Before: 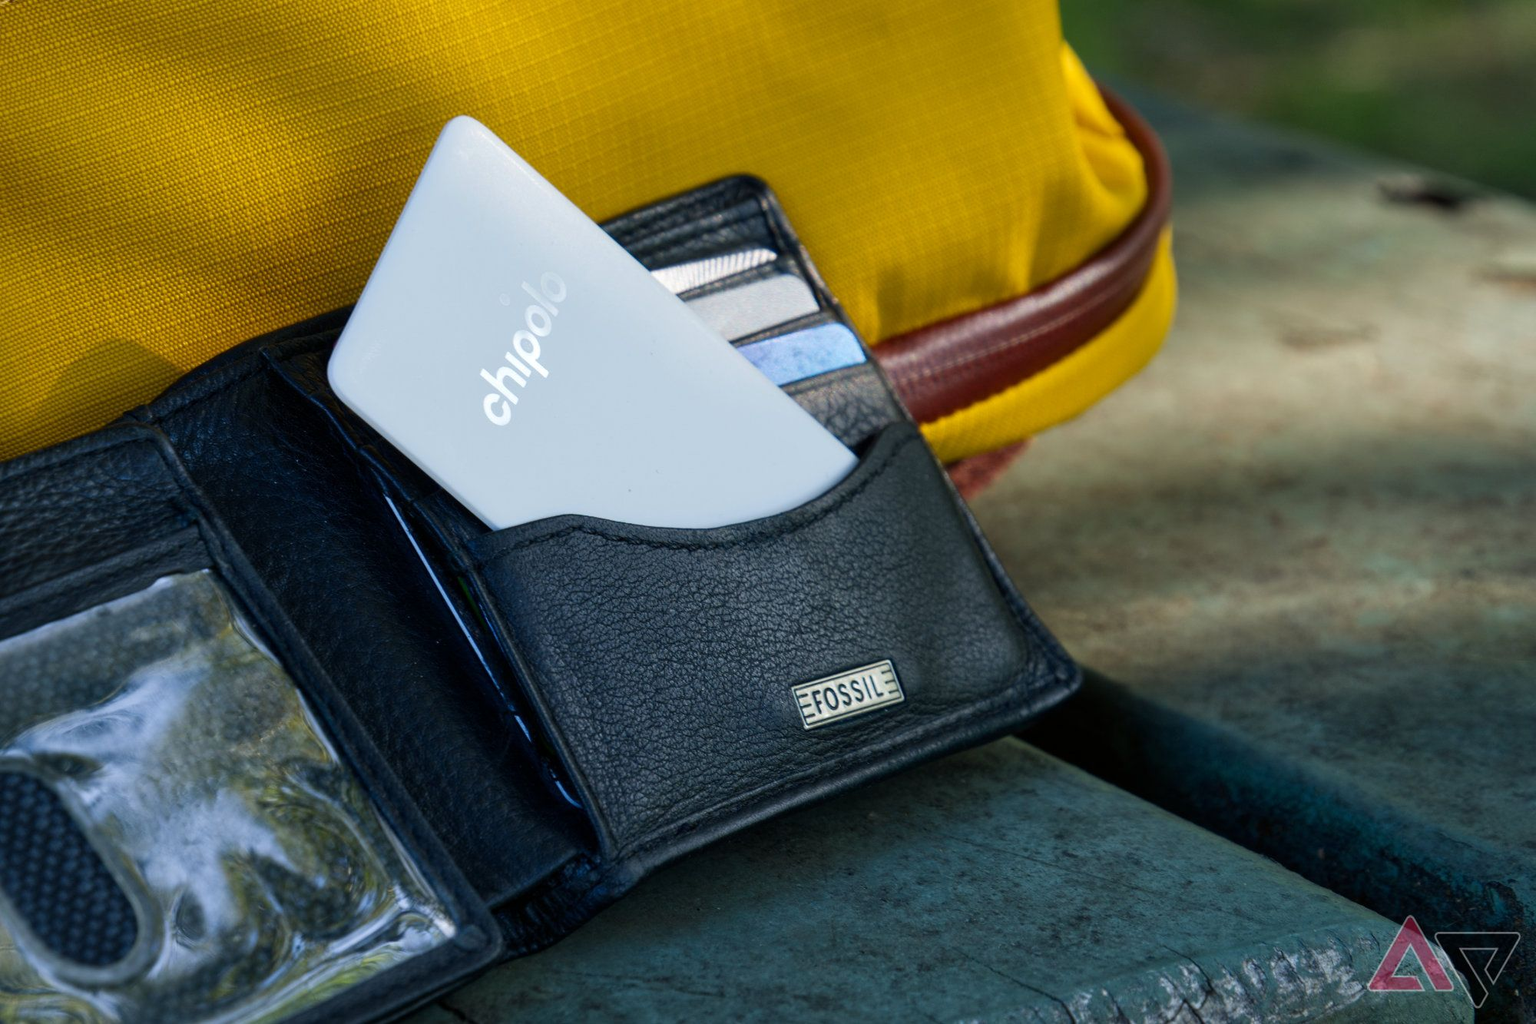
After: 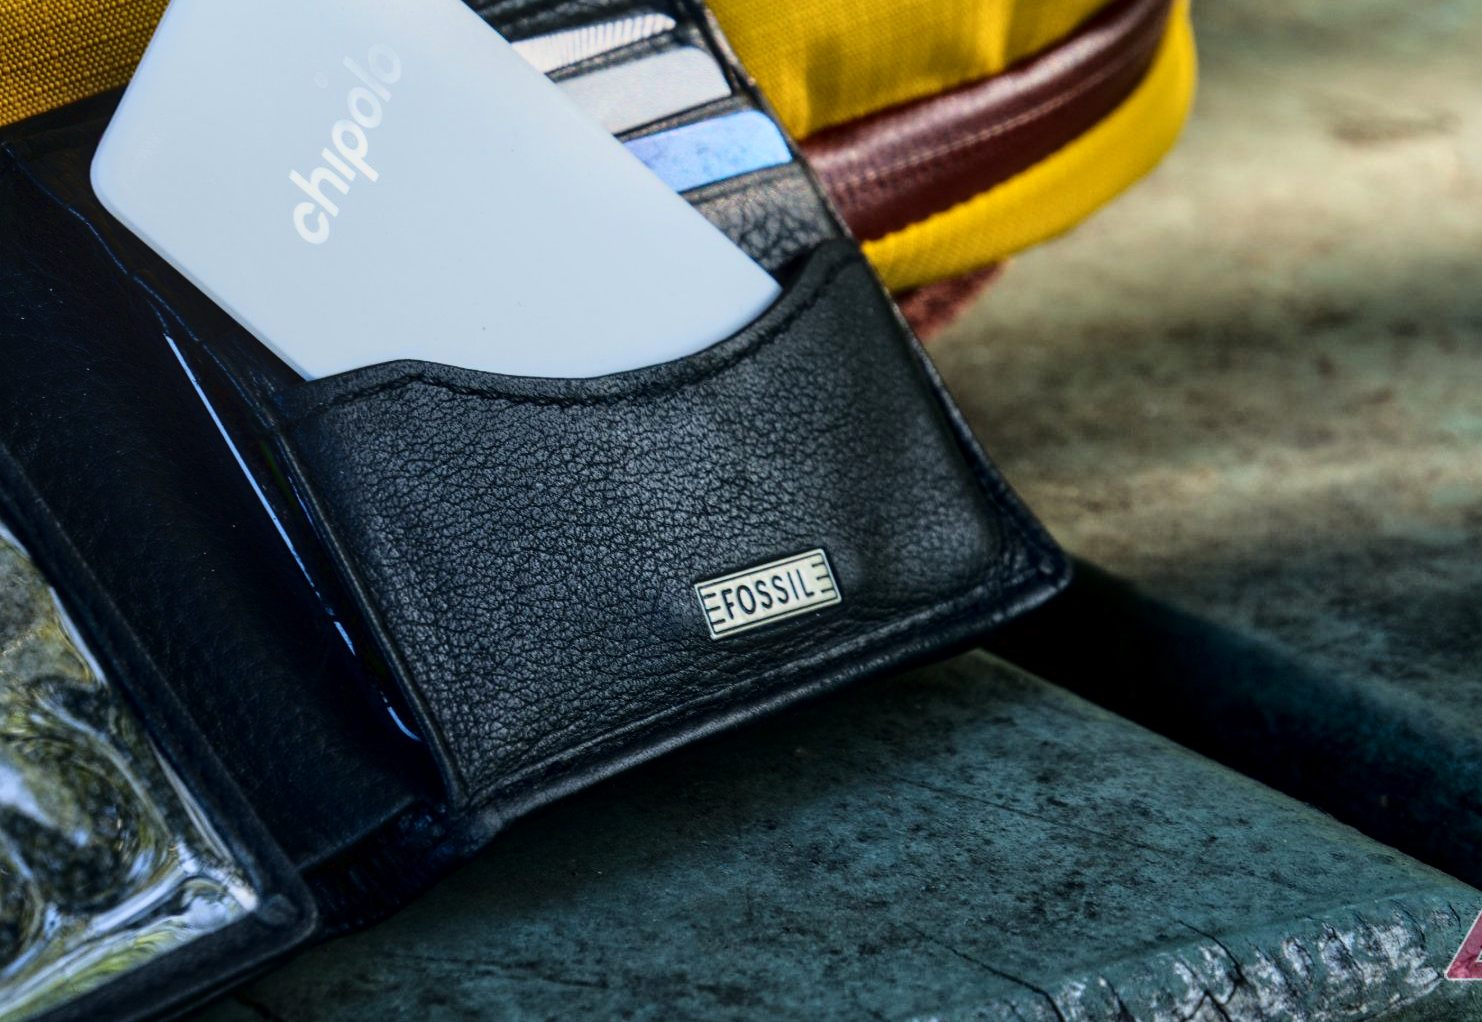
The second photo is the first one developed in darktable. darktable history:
tone curve: curves: ch0 [(0, 0.014) (0.17, 0.099) (0.398, 0.423) (0.728, 0.808) (0.877, 0.91) (0.99, 0.955)]; ch1 [(0, 0) (0.377, 0.325) (0.493, 0.491) (0.505, 0.504) (0.515, 0.515) (0.554, 0.575) (0.623, 0.643) (0.701, 0.718) (1, 1)]; ch2 [(0, 0) (0.423, 0.453) (0.481, 0.485) (0.501, 0.501) (0.531, 0.527) (0.586, 0.597) (0.663, 0.706) (0.717, 0.753) (1, 0.991)]
crop: left 16.846%, top 23.279%, right 9.035%
local contrast: on, module defaults
